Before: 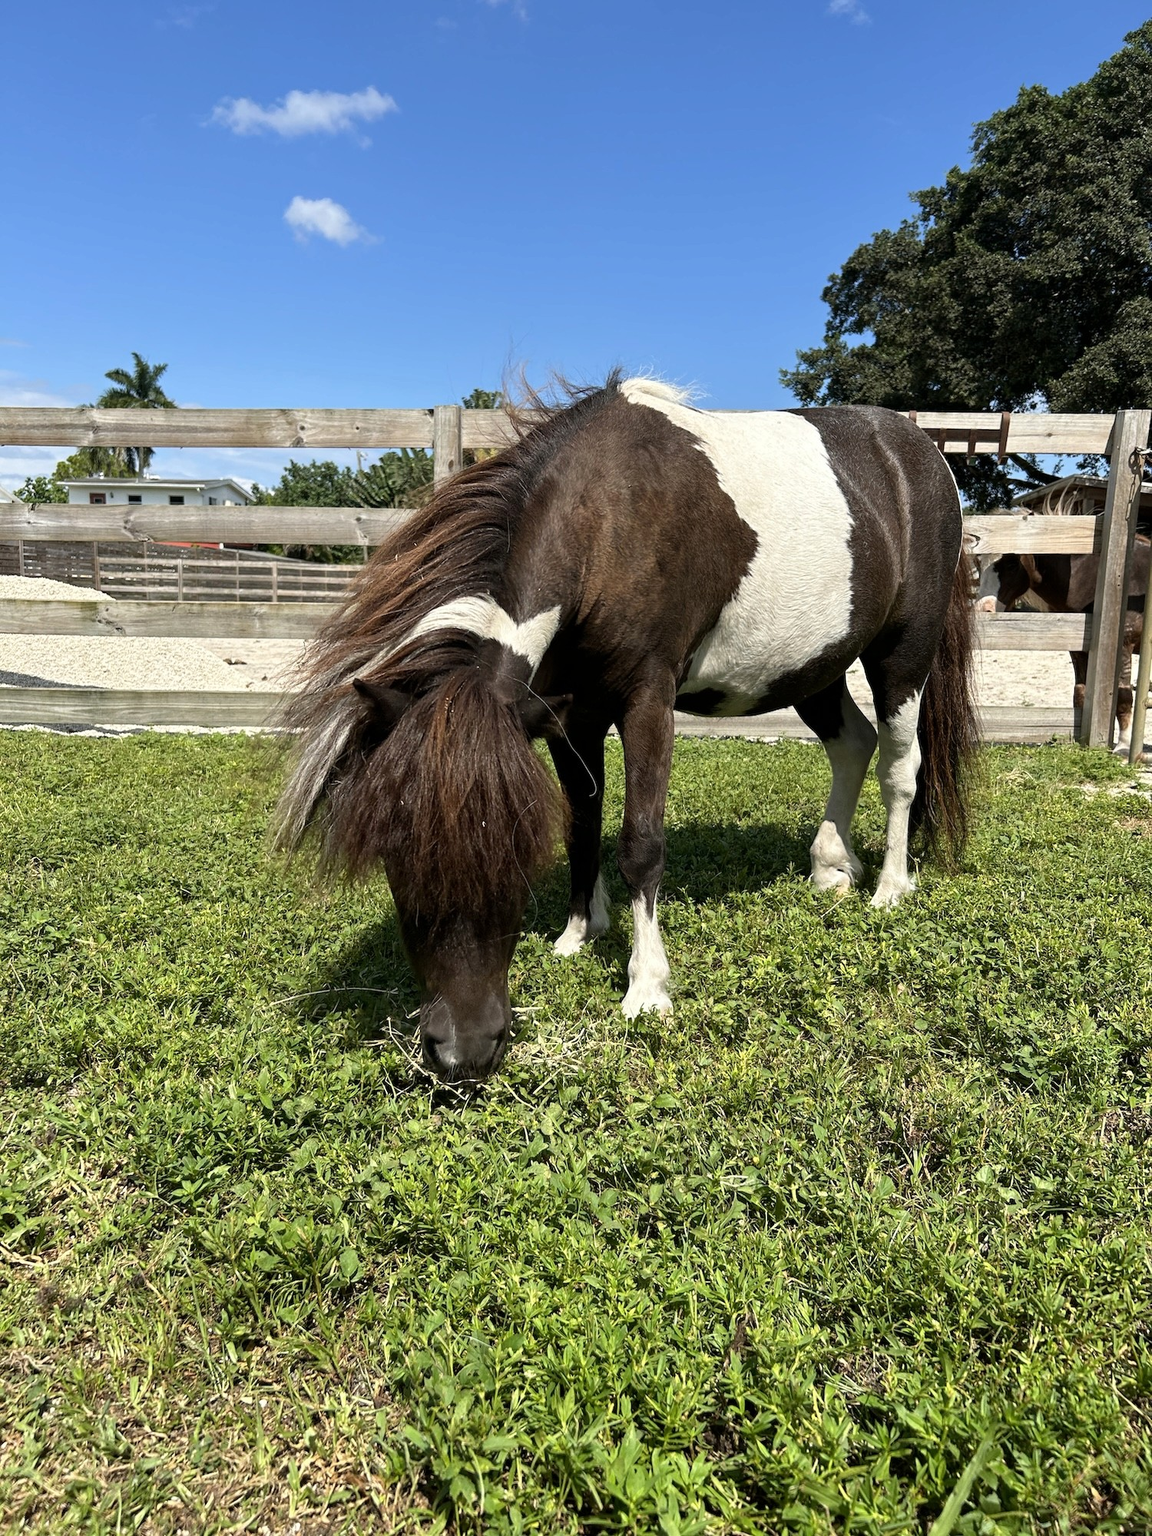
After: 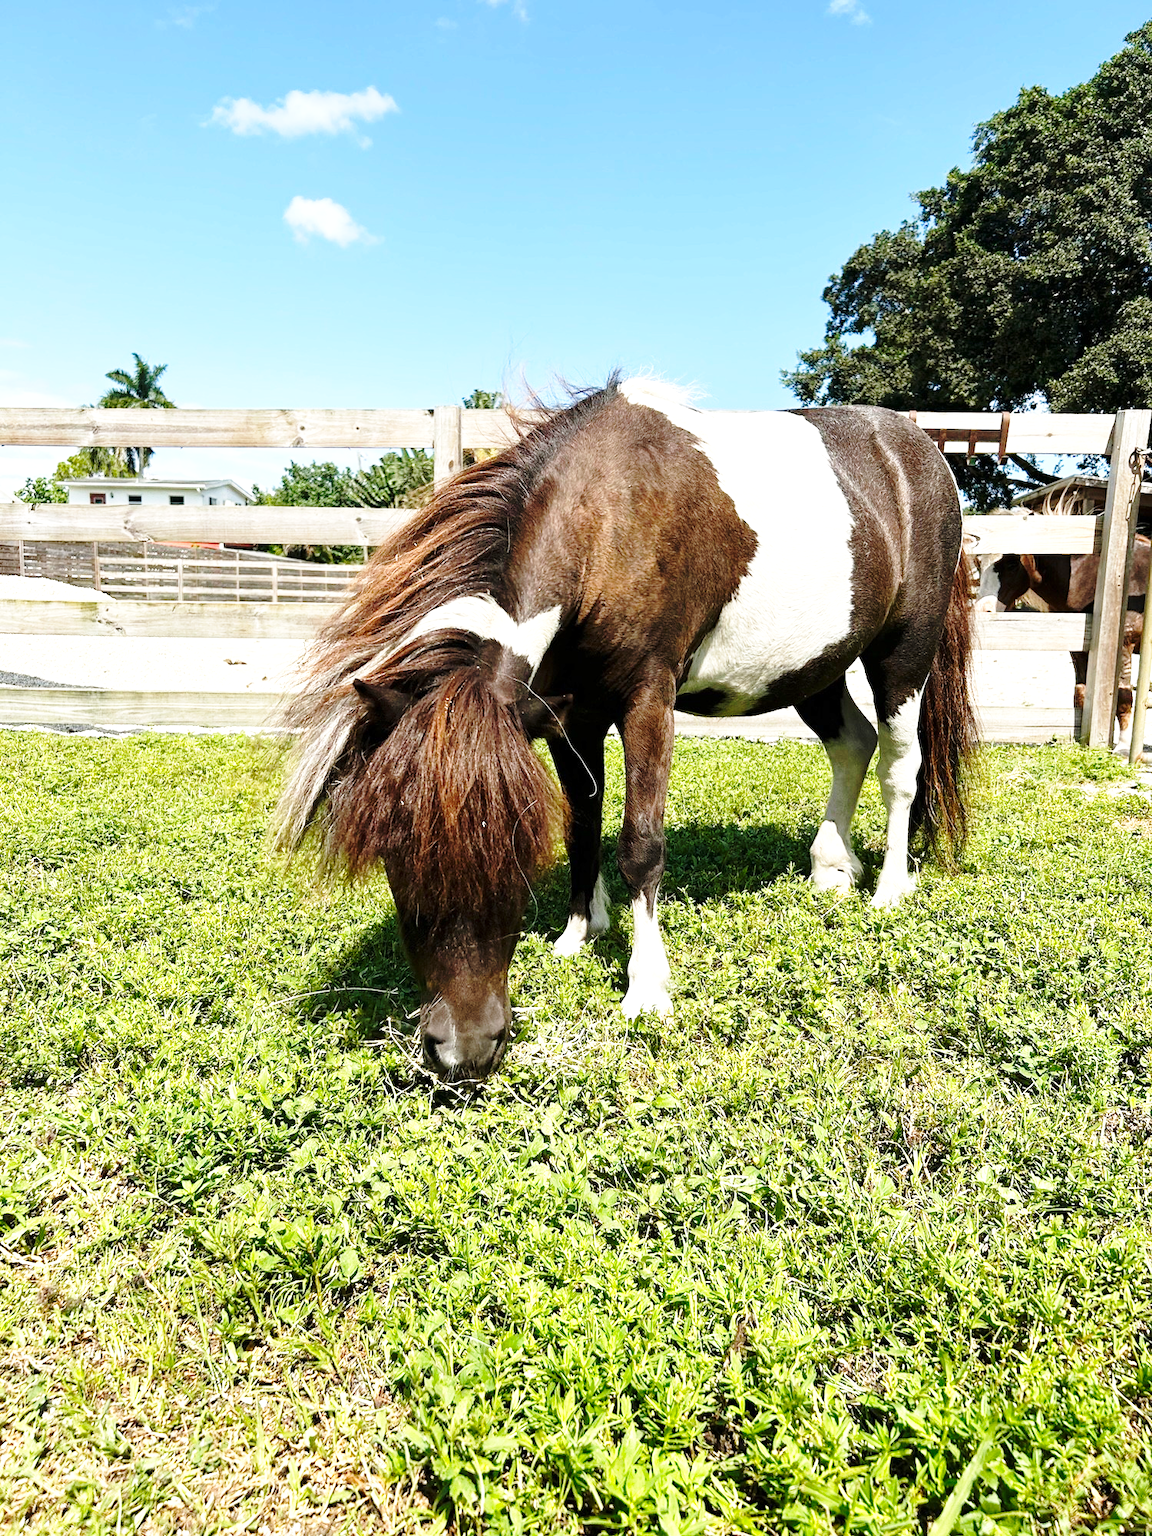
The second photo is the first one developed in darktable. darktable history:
exposure: exposure 0.574 EV, compensate highlight preservation false
base curve: curves: ch0 [(0, 0) (0.032, 0.037) (0.105, 0.228) (0.435, 0.76) (0.856, 0.983) (1, 1)], preserve colors none
rotate and perspective: automatic cropping off
